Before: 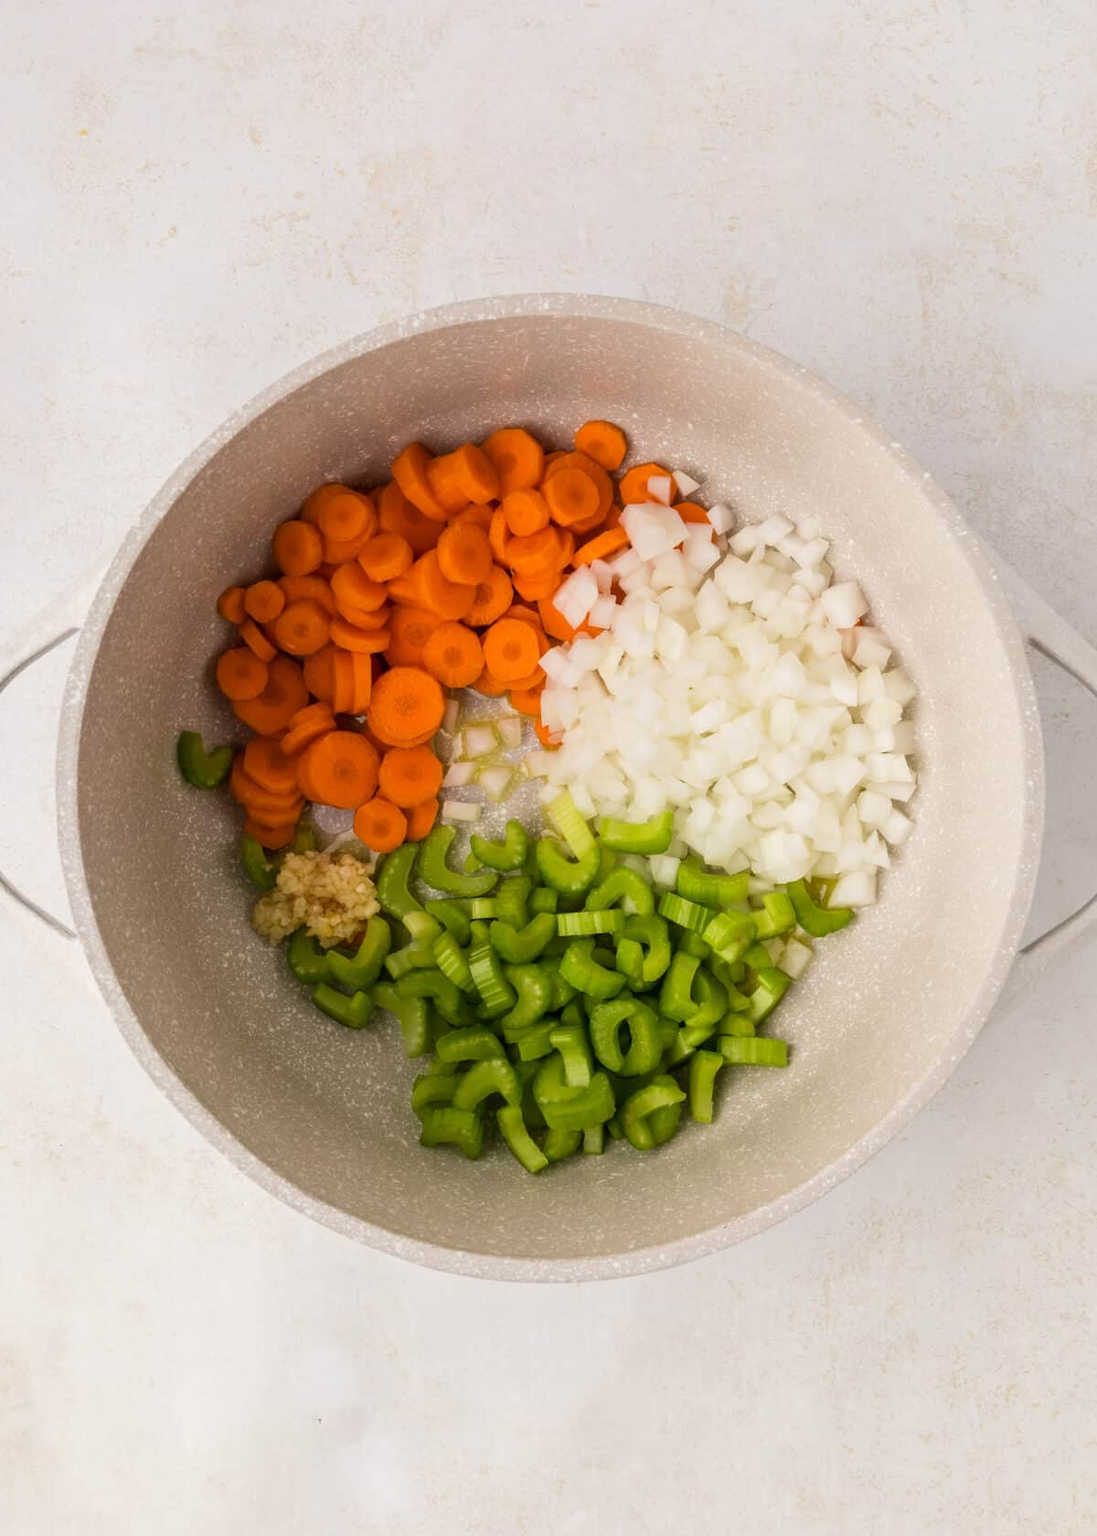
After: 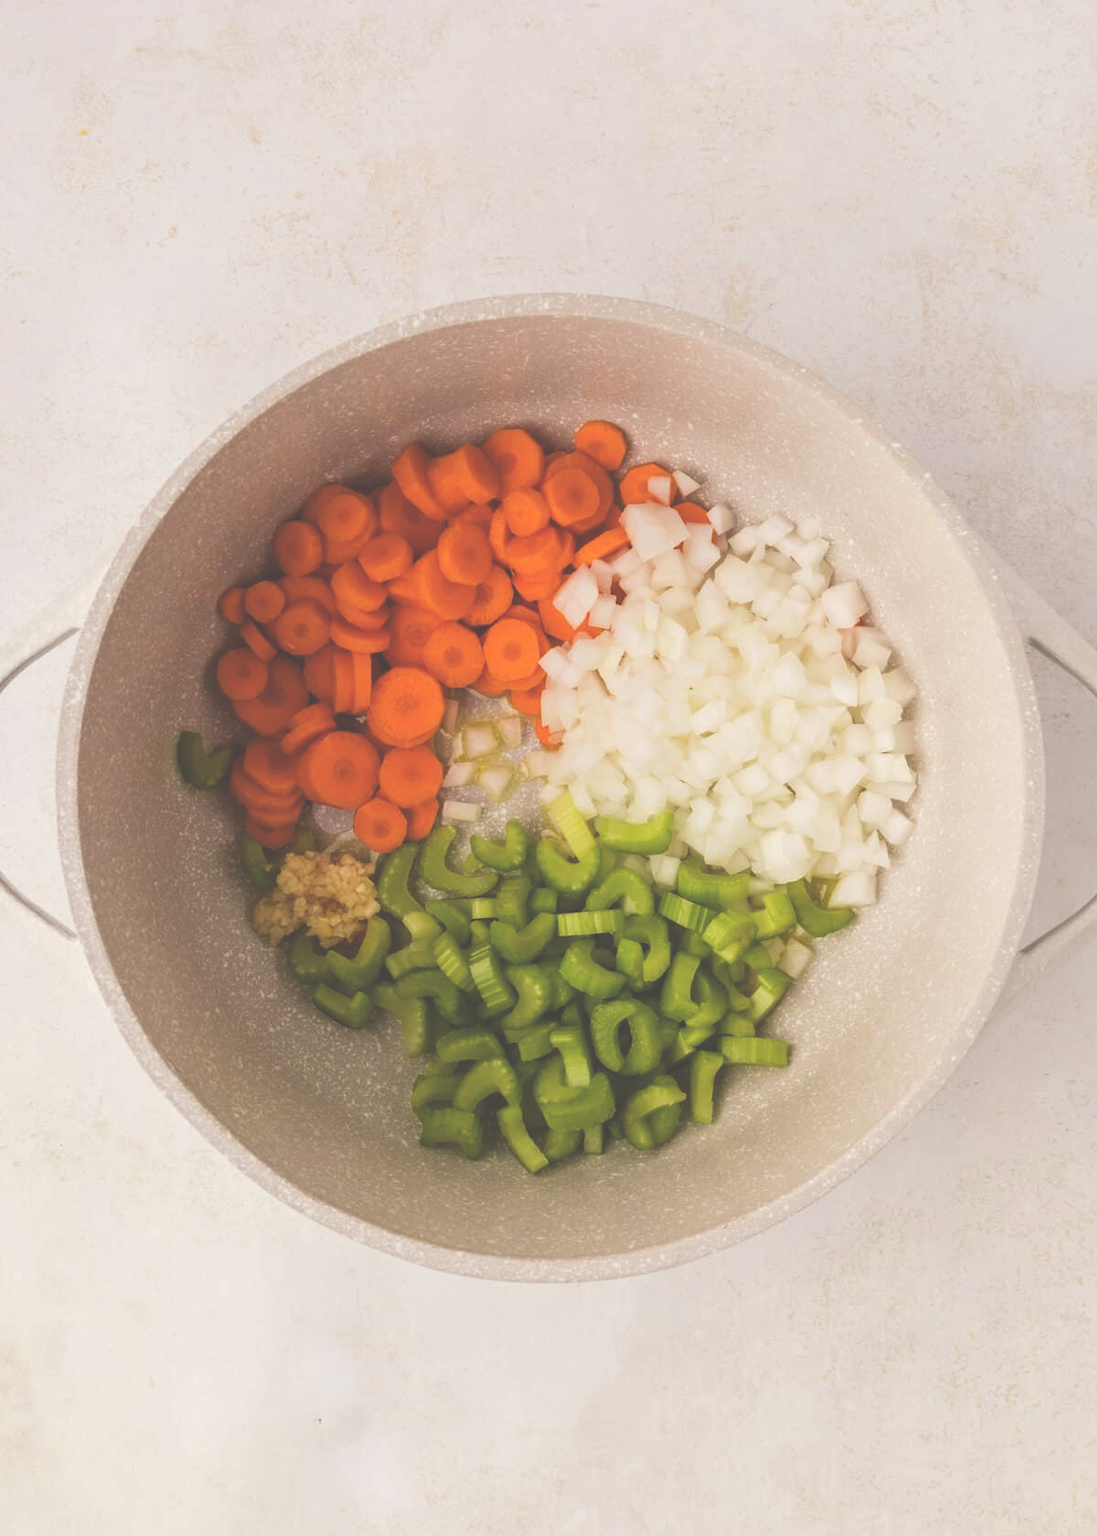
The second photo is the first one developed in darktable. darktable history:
color balance rgb: shadows lift › luminance -7.56%, shadows lift › chroma 2.381%, shadows lift › hue 203.18°, power › chroma 1.042%, power › hue 26.54°, perceptual saturation grading › global saturation 0.104%
exposure: black level correction -0.063, exposure -0.049 EV, compensate highlight preservation false
